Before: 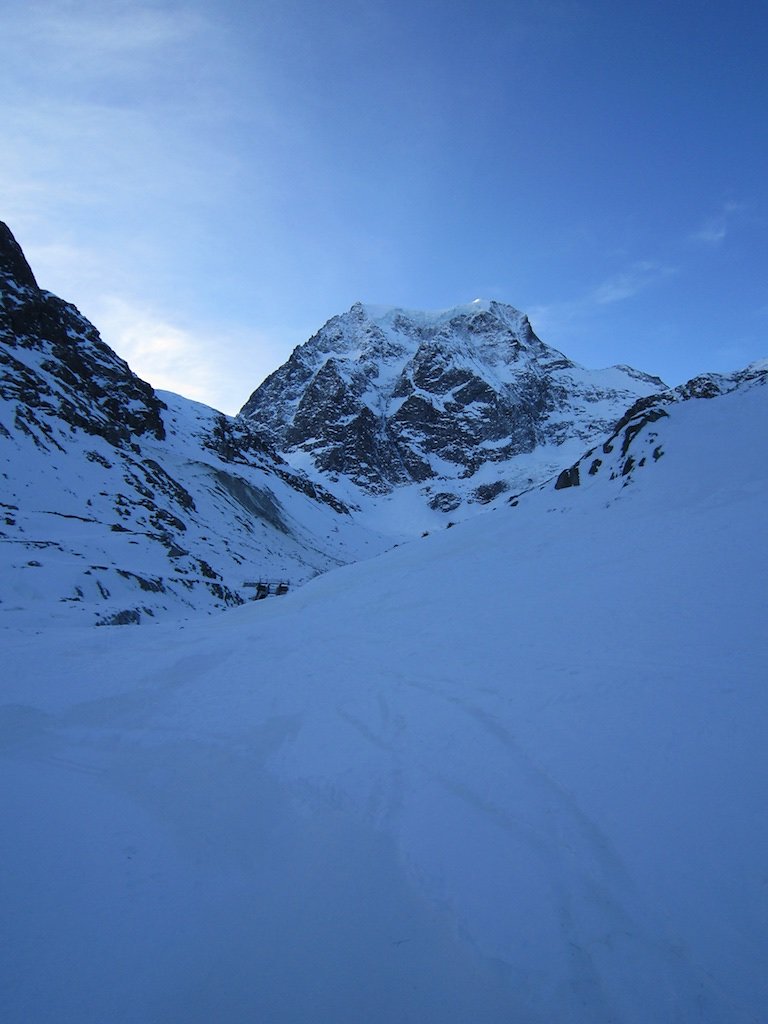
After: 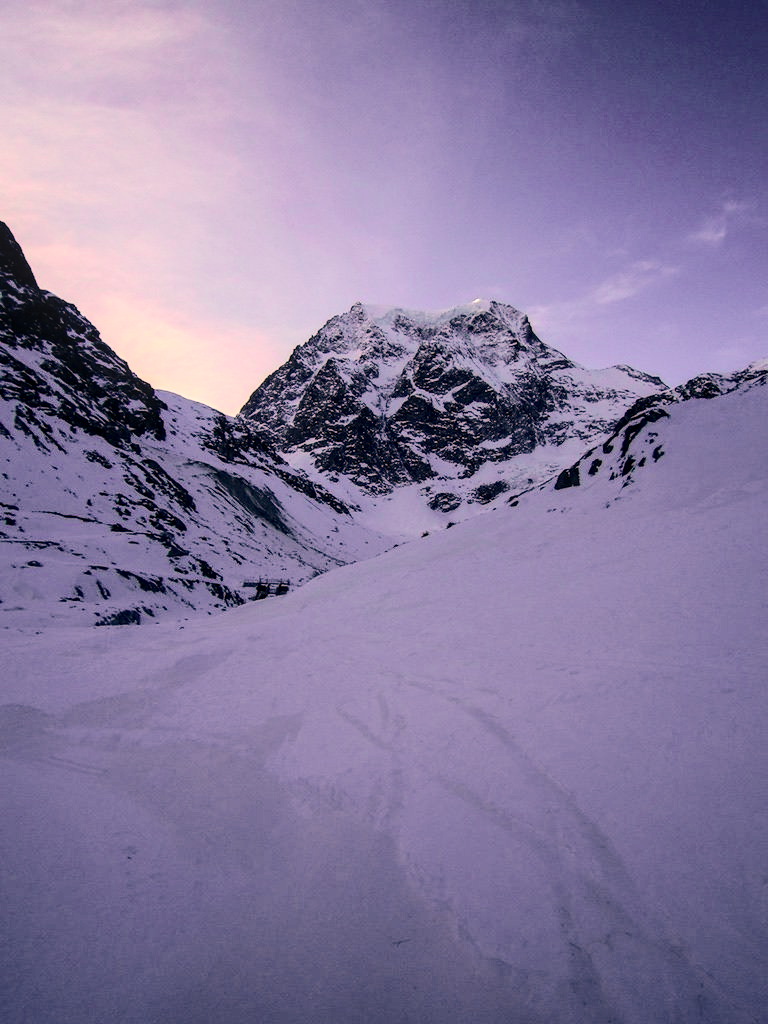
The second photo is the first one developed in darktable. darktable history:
color balance rgb: global offset › luminance -0.515%, linear chroma grading › global chroma -15.722%, perceptual saturation grading › global saturation 1.98%, perceptual saturation grading › highlights -2.545%, perceptual saturation grading › mid-tones 4.144%, perceptual saturation grading › shadows 7.395%, global vibrance 16.548%, saturation formula JzAzBz (2021)
local contrast: detail 130%
base curve: curves: ch0 [(0, 0) (0.073, 0.04) (0.157, 0.139) (0.492, 0.492) (0.758, 0.758) (1, 1)]
color correction: highlights a* 22.64, highlights b* 22.29
tone curve: curves: ch0 [(0, 0) (0.051, 0.047) (0.102, 0.099) (0.228, 0.275) (0.432, 0.535) (0.695, 0.778) (0.908, 0.946) (1, 1)]; ch1 [(0, 0) (0.339, 0.298) (0.402, 0.363) (0.453, 0.421) (0.483, 0.469) (0.494, 0.493) (0.504, 0.501) (0.527, 0.538) (0.563, 0.595) (0.597, 0.632) (1, 1)]; ch2 [(0, 0) (0.48, 0.48) (0.504, 0.5) (0.539, 0.554) (0.59, 0.63) (0.642, 0.684) (0.824, 0.815) (1, 1)], color space Lab, independent channels, preserve colors none
